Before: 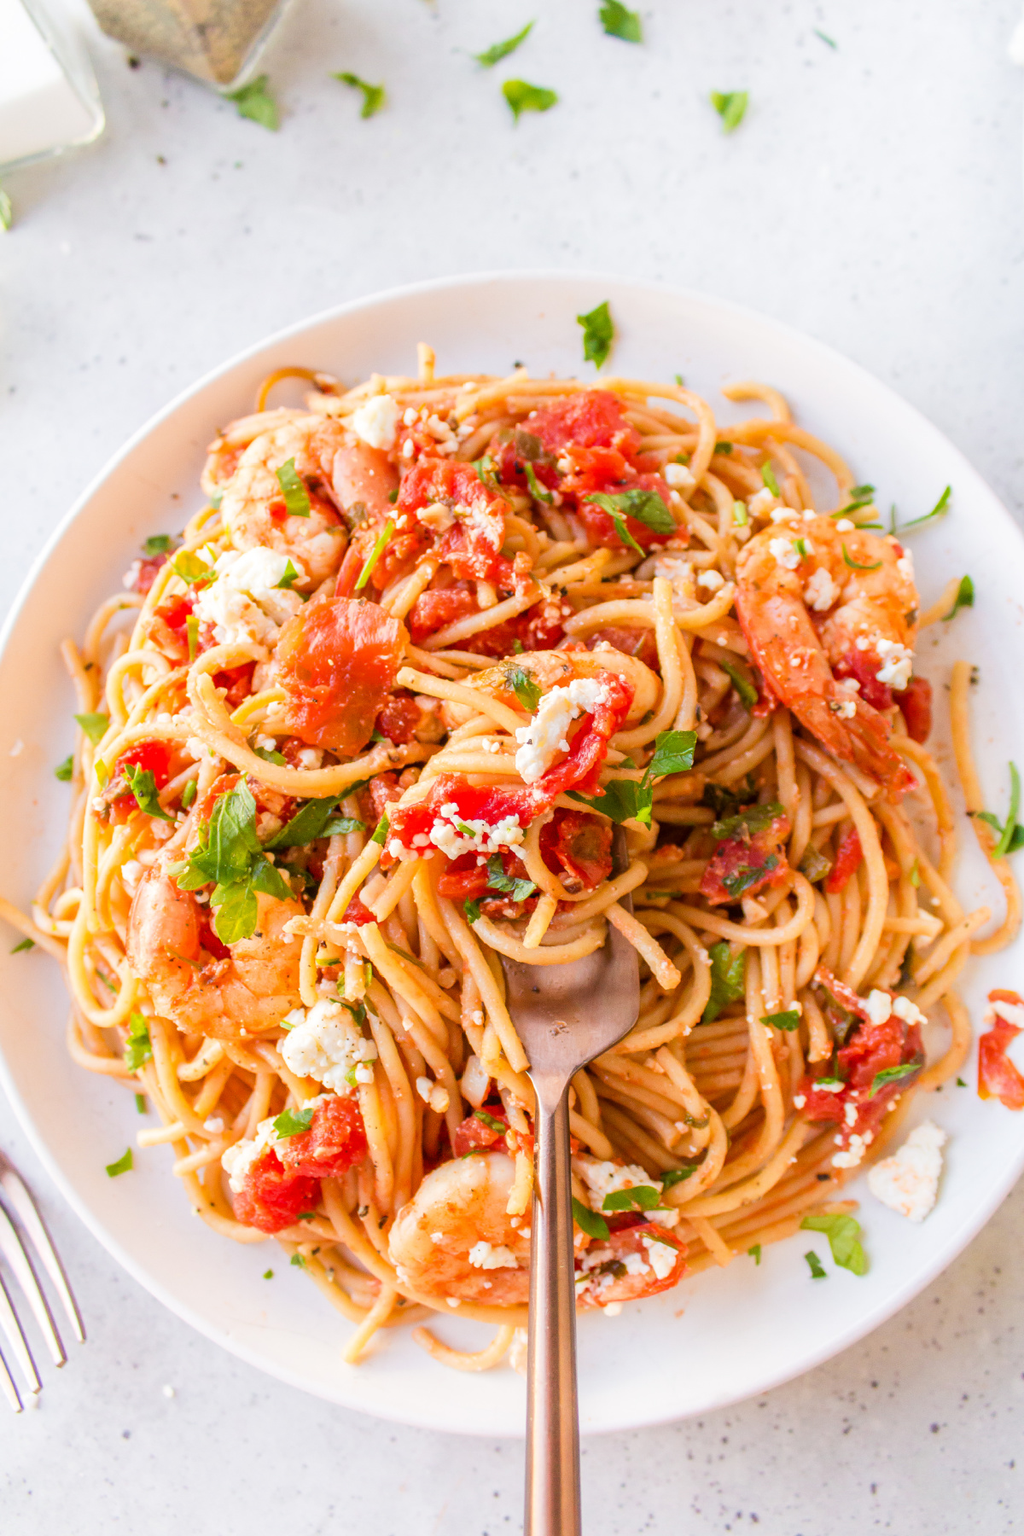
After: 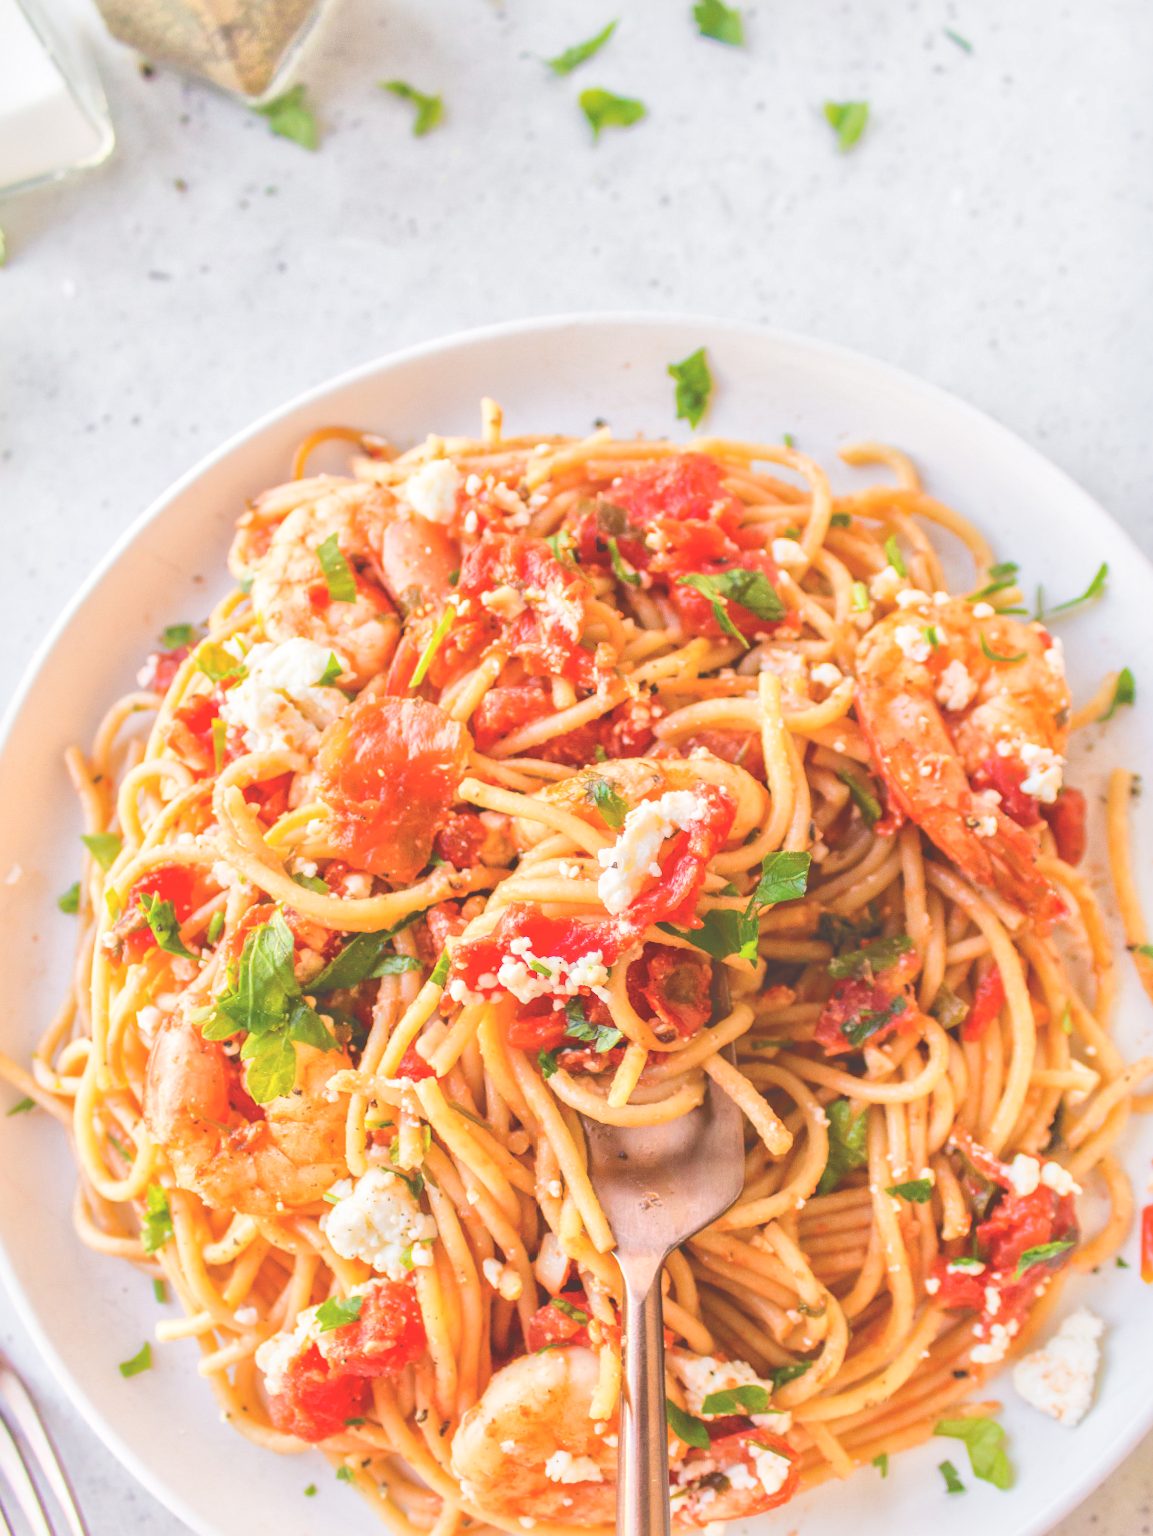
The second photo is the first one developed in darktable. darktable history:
global tonemap: drago (1, 100), detail 1
exposure: black level correction -0.015, compensate highlight preservation false
crop and rotate: angle 0.2°, left 0.275%, right 3.127%, bottom 14.18%
tone equalizer: -8 EV -0.528 EV, -7 EV -0.319 EV, -6 EV -0.083 EV, -5 EV 0.413 EV, -4 EV 0.985 EV, -3 EV 0.791 EV, -2 EV -0.01 EV, -1 EV 0.14 EV, +0 EV -0.012 EV, smoothing 1
